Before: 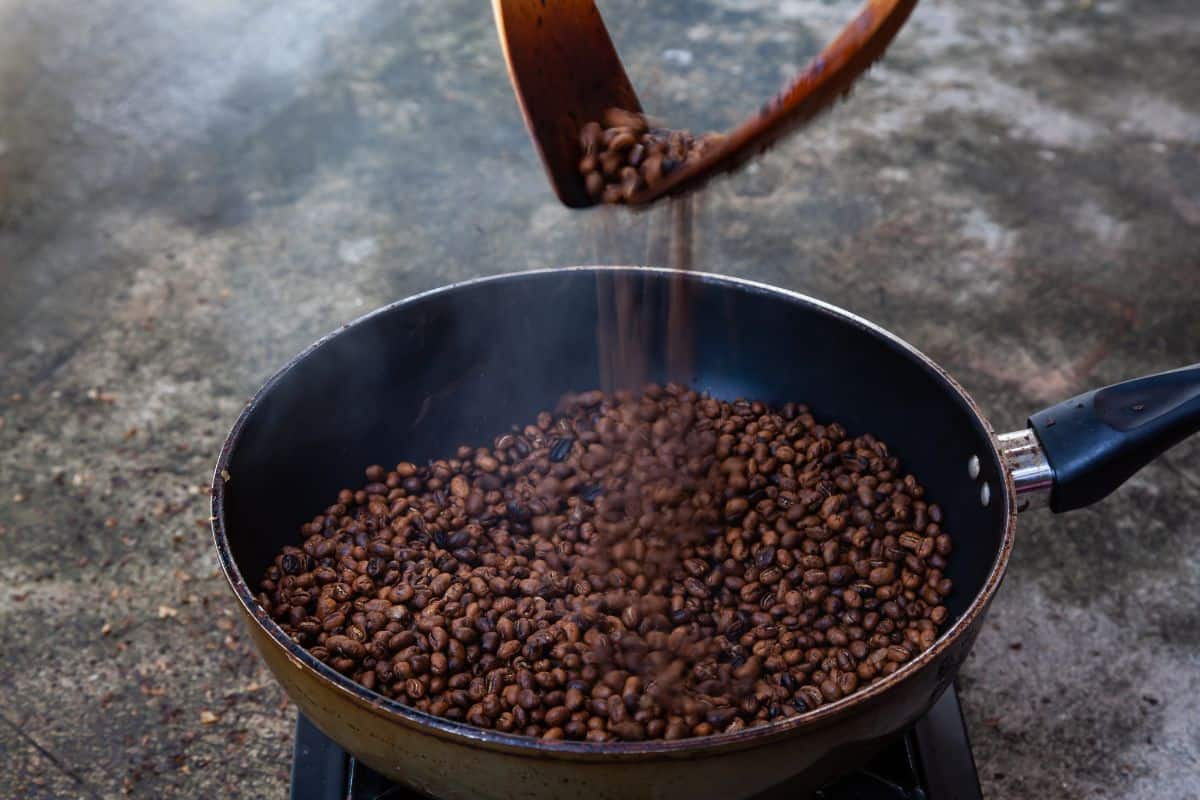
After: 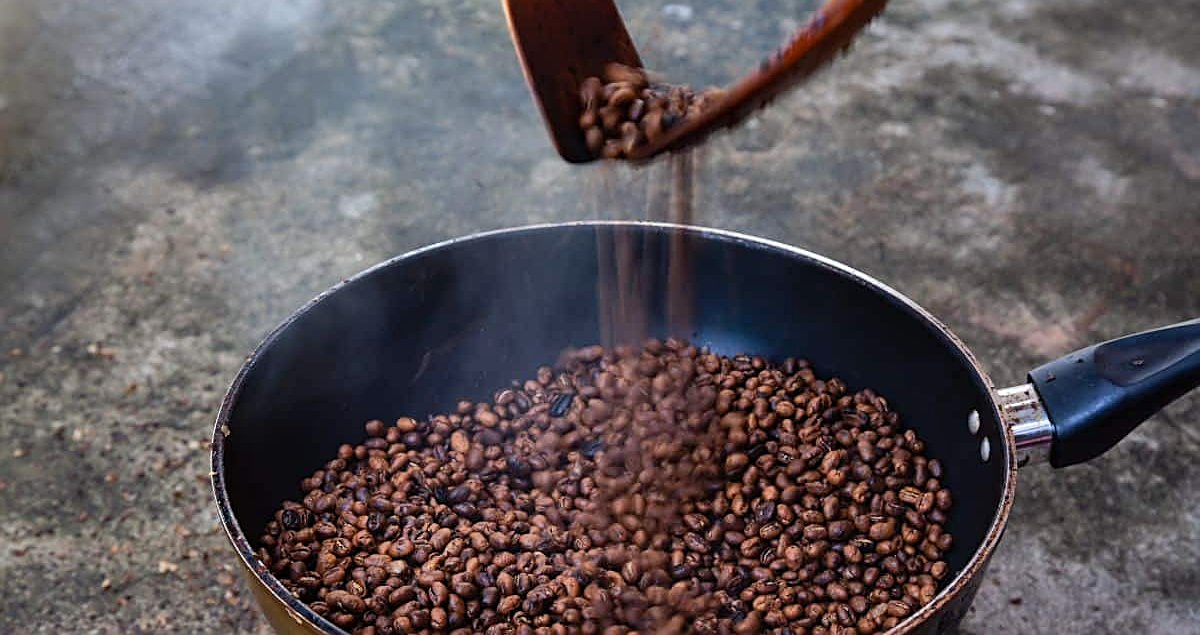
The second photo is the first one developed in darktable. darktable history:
crop and rotate: top 5.655%, bottom 14.891%
tone equalizer: edges refinement/feathering 500, mask exposure compensation -1.57 EV, preserve details no
shadows and highlights: low approximation 0.01, soften with gaussian
sharpen: on, module defaults
